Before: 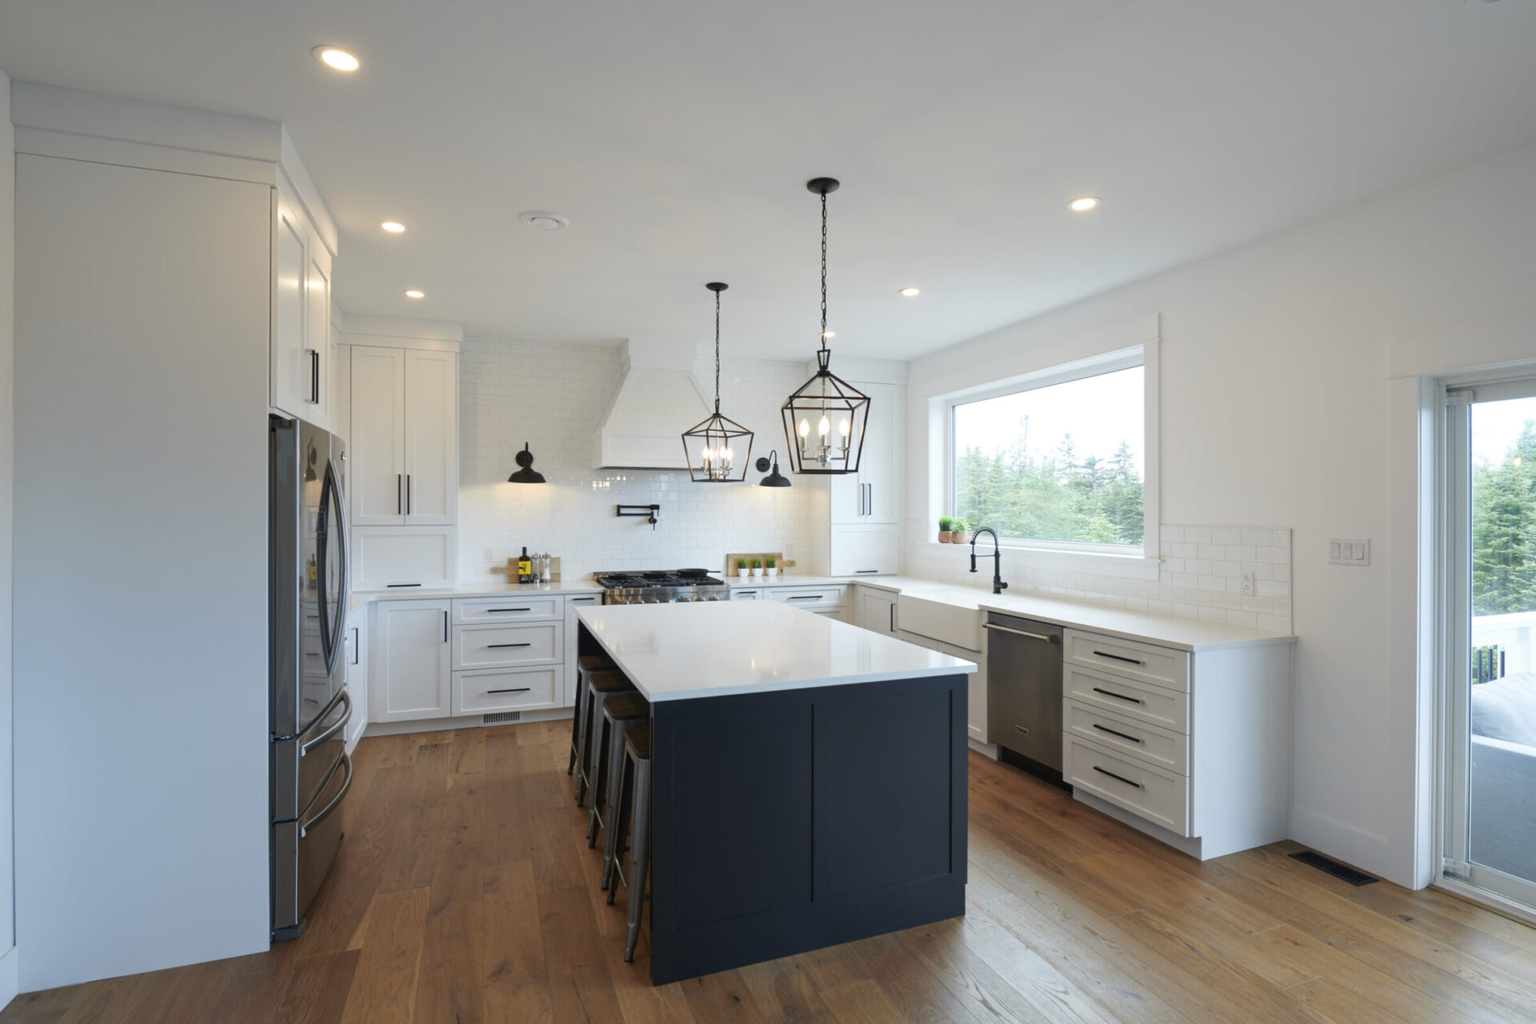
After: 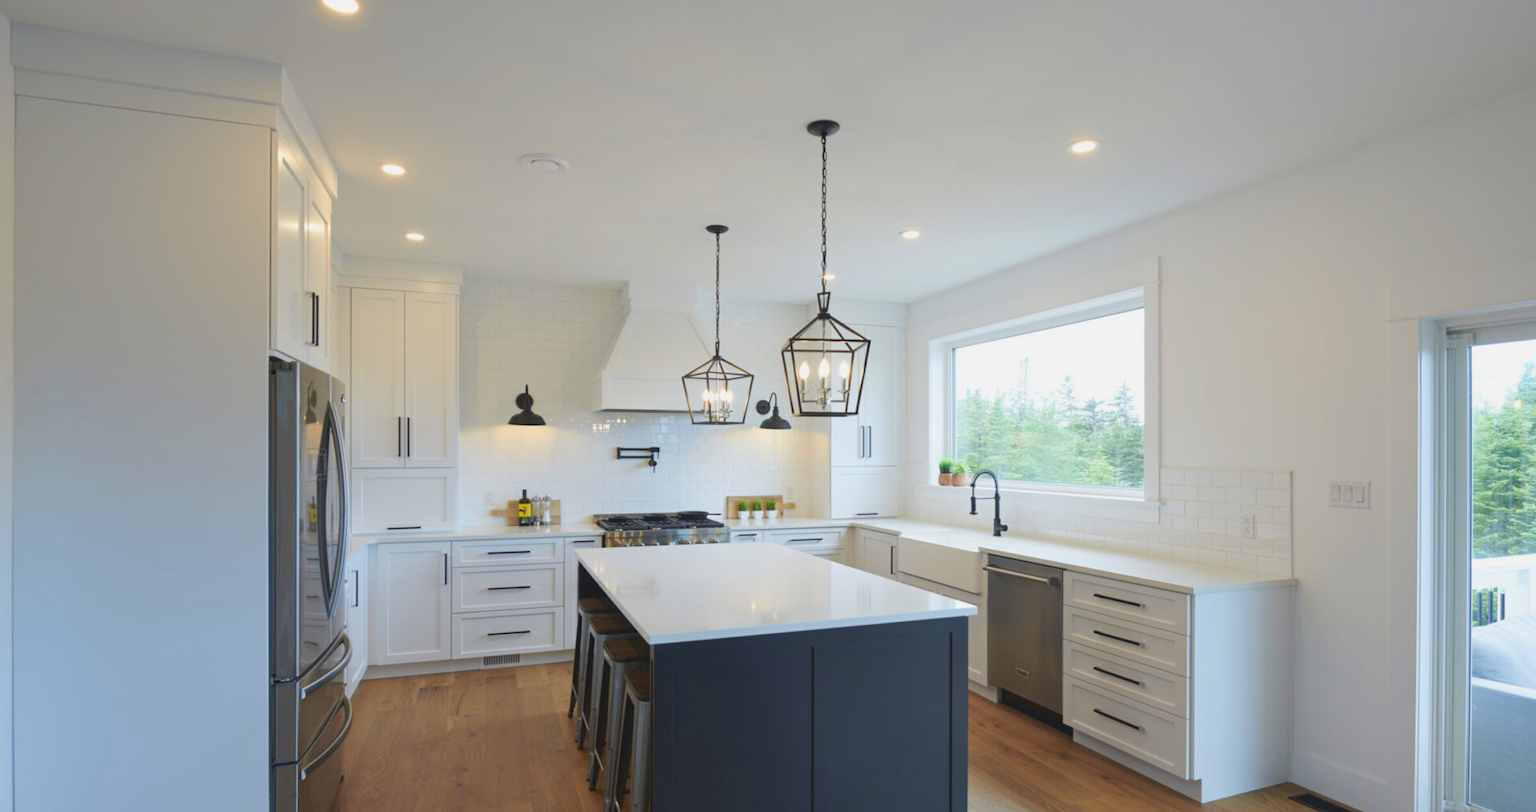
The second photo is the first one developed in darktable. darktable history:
crop and rotate: top 5.649%, bottom 14.969%
velvia: on, module defaults
contrast brightness saturation: contrast -0.099, brightness 0.042, saturation 0.083
